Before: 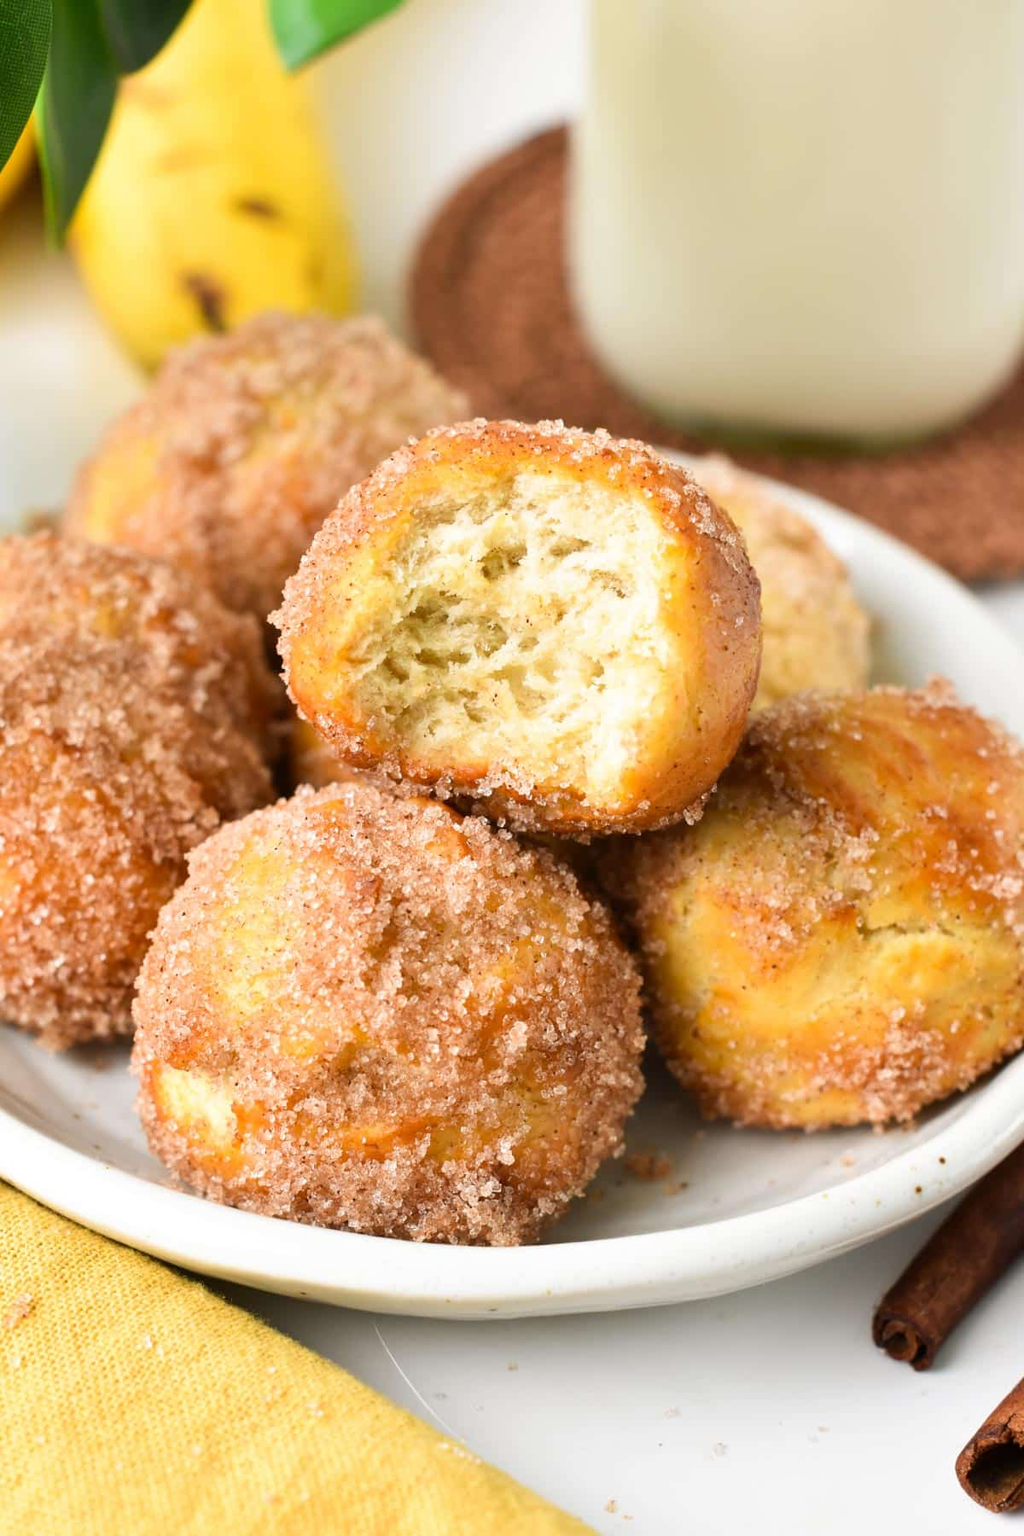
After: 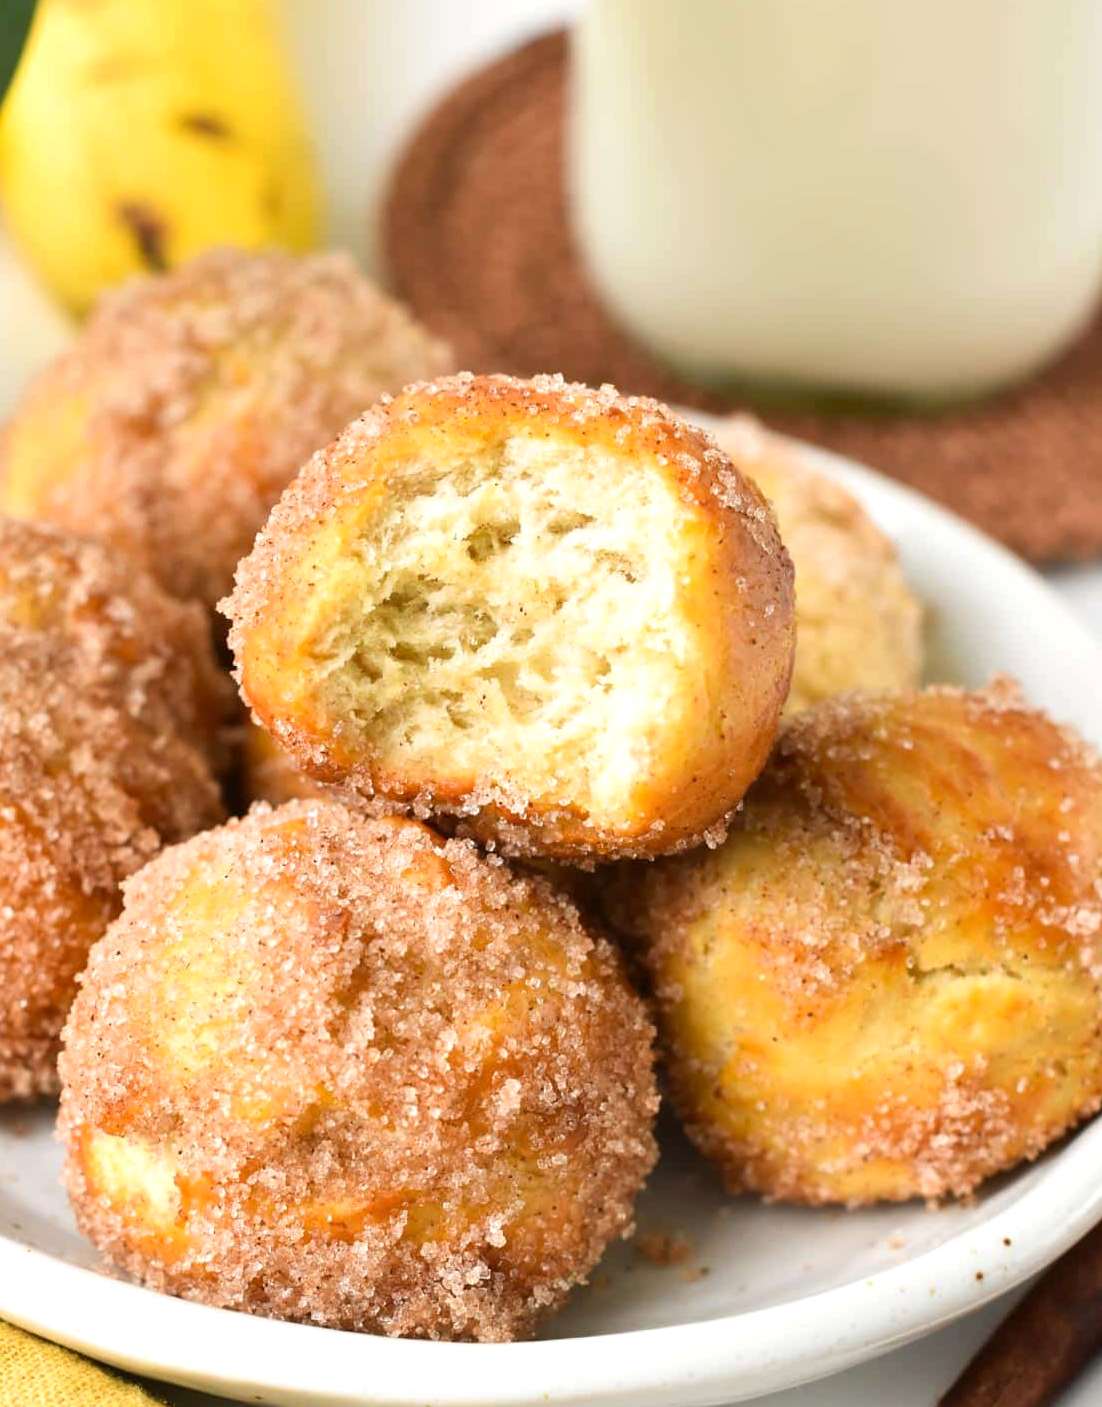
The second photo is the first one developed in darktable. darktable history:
crop: left 8.161%, top 6.561%, bottom 15.219%
exposure: exposure 0.126 EV, compensate exposure bias true, compensate highlight preservation false
